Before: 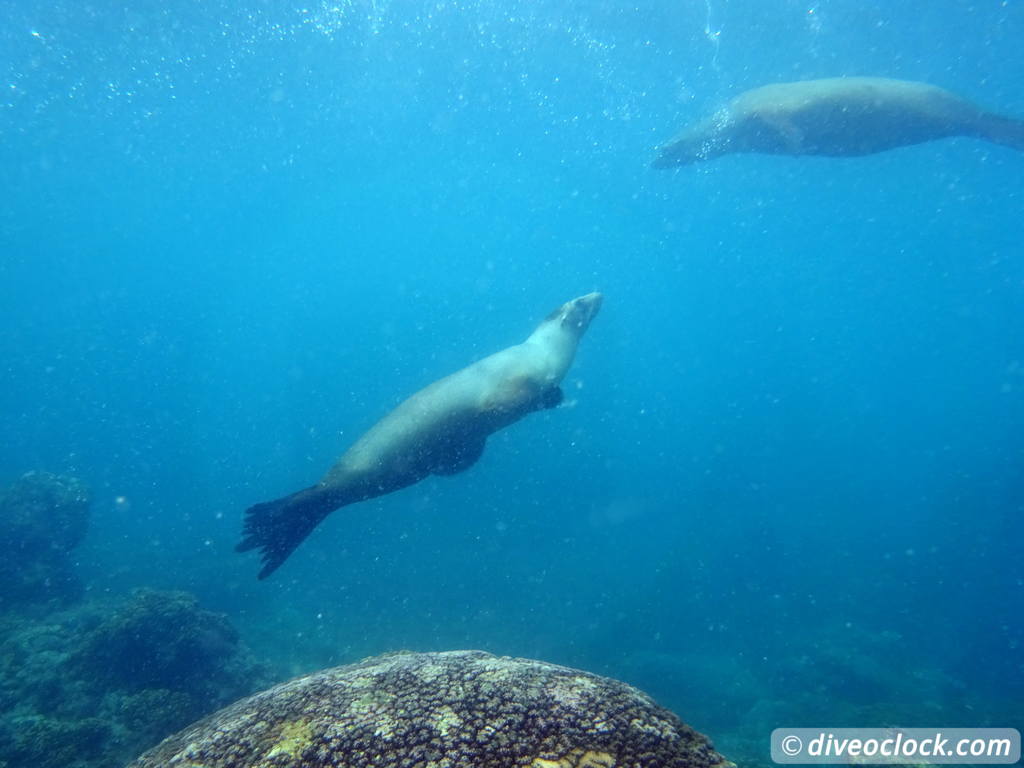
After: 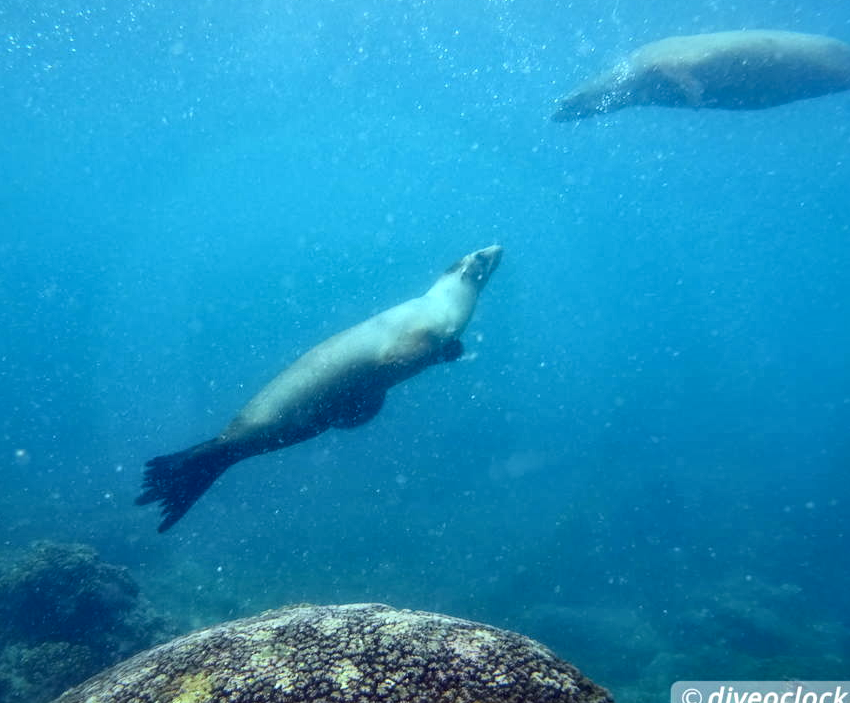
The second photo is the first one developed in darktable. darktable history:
local contrast: mode bilateral grid, contrast 24, coarseness 46, detail 151%, midtone range 0.2
crop: left 9.835%, top 6.21%, right 7.149%, bottom 2.229%
